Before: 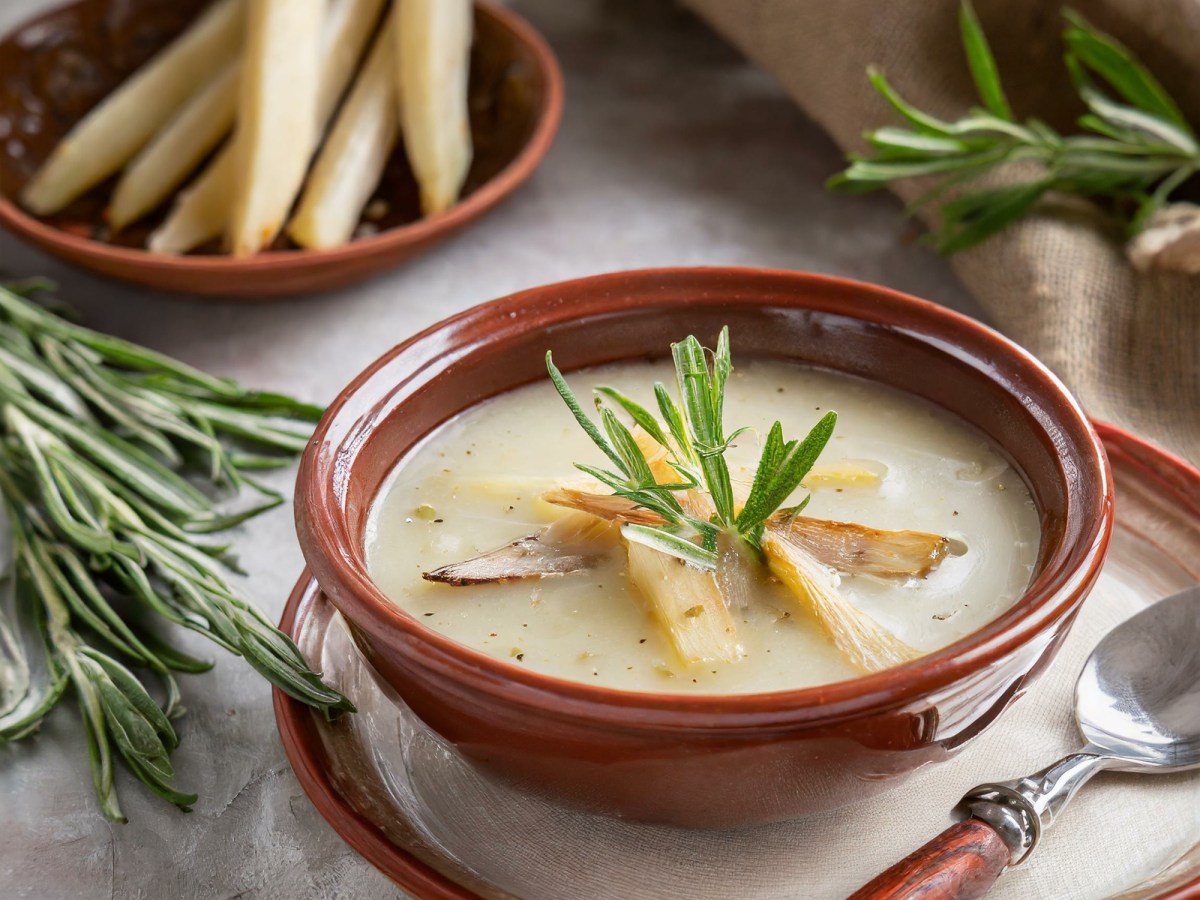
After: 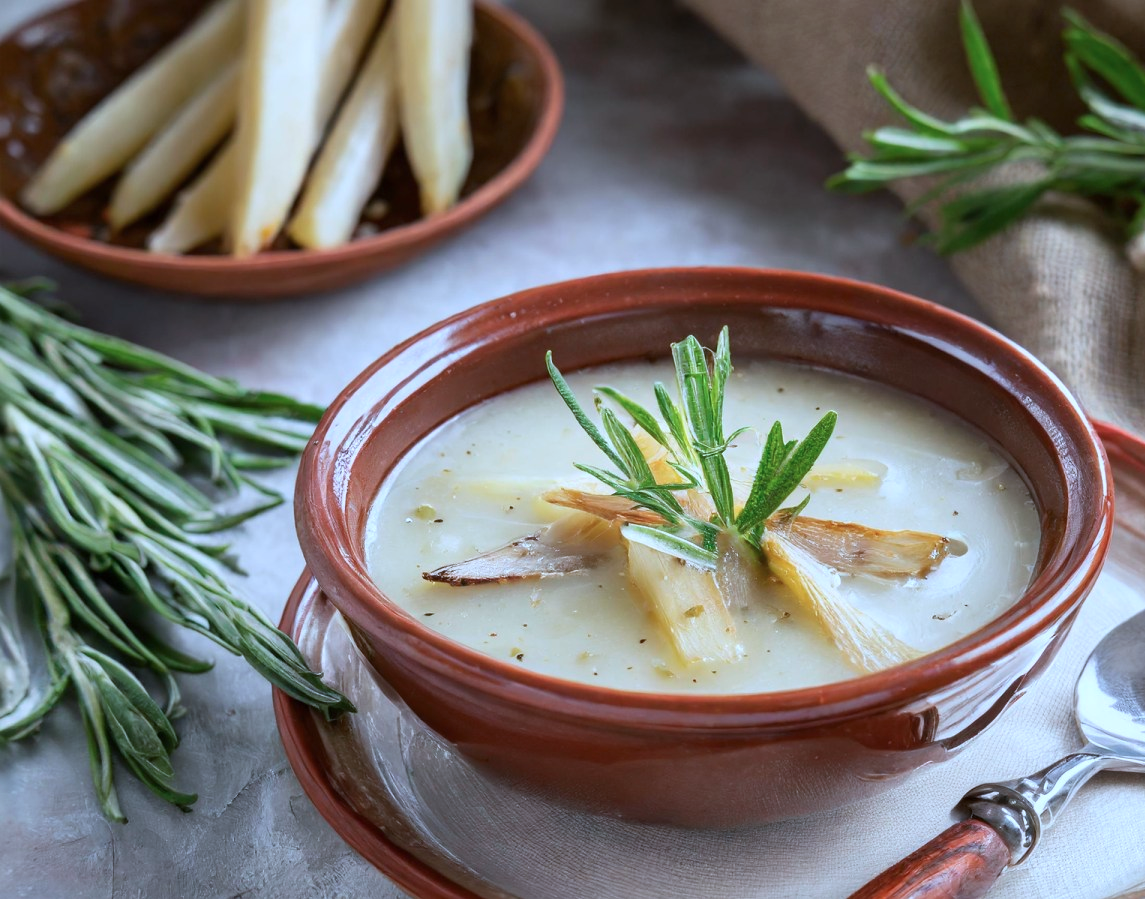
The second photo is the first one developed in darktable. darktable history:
crop: right 4.58%, bottom 0.023%
color calibration: illuminant custom, x 0.388, y 0.387, temperature 3805.5 K
